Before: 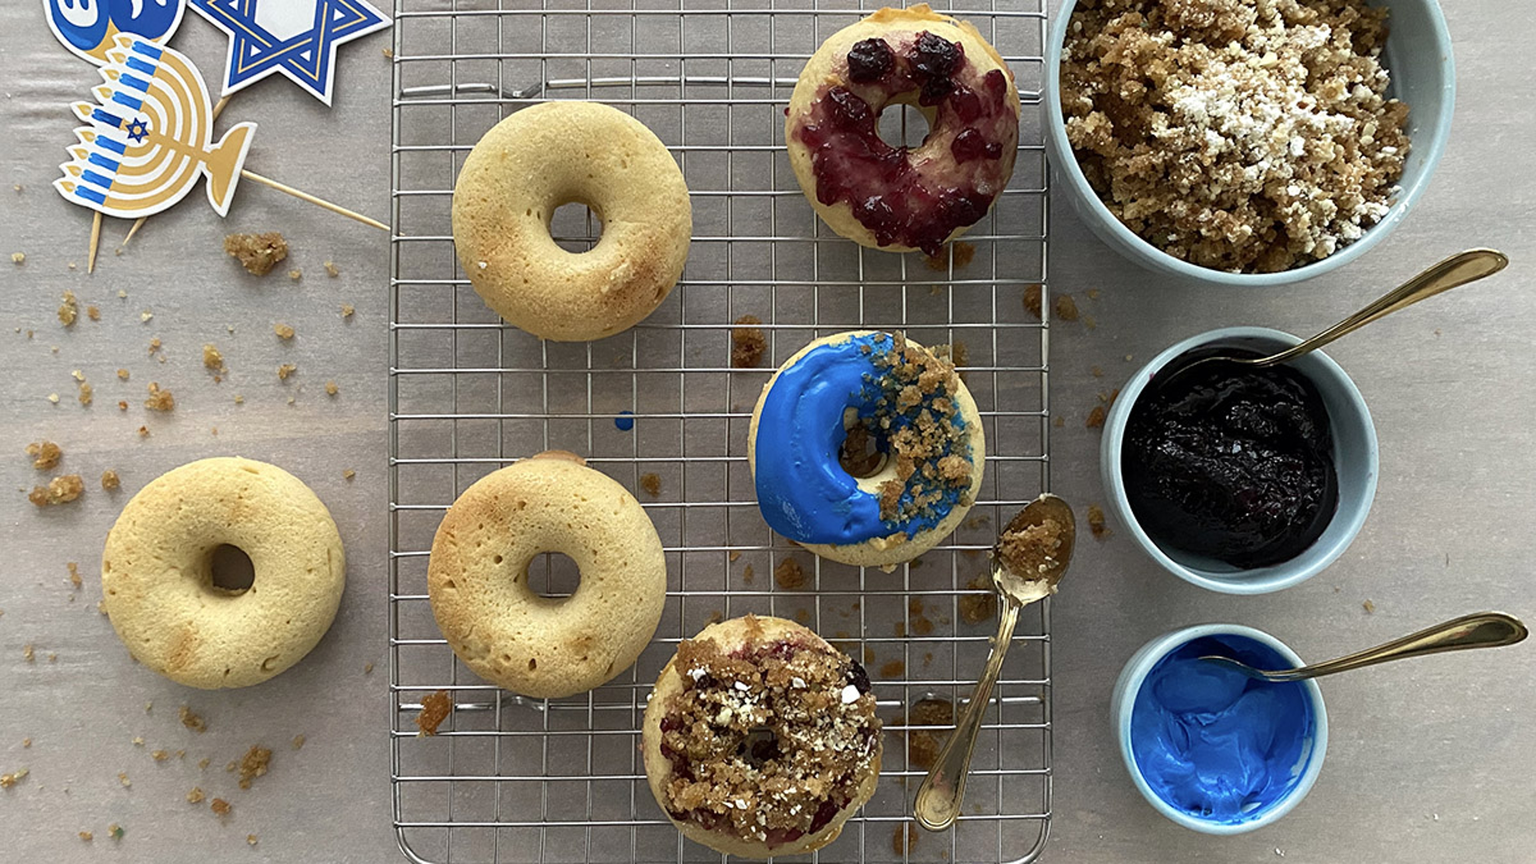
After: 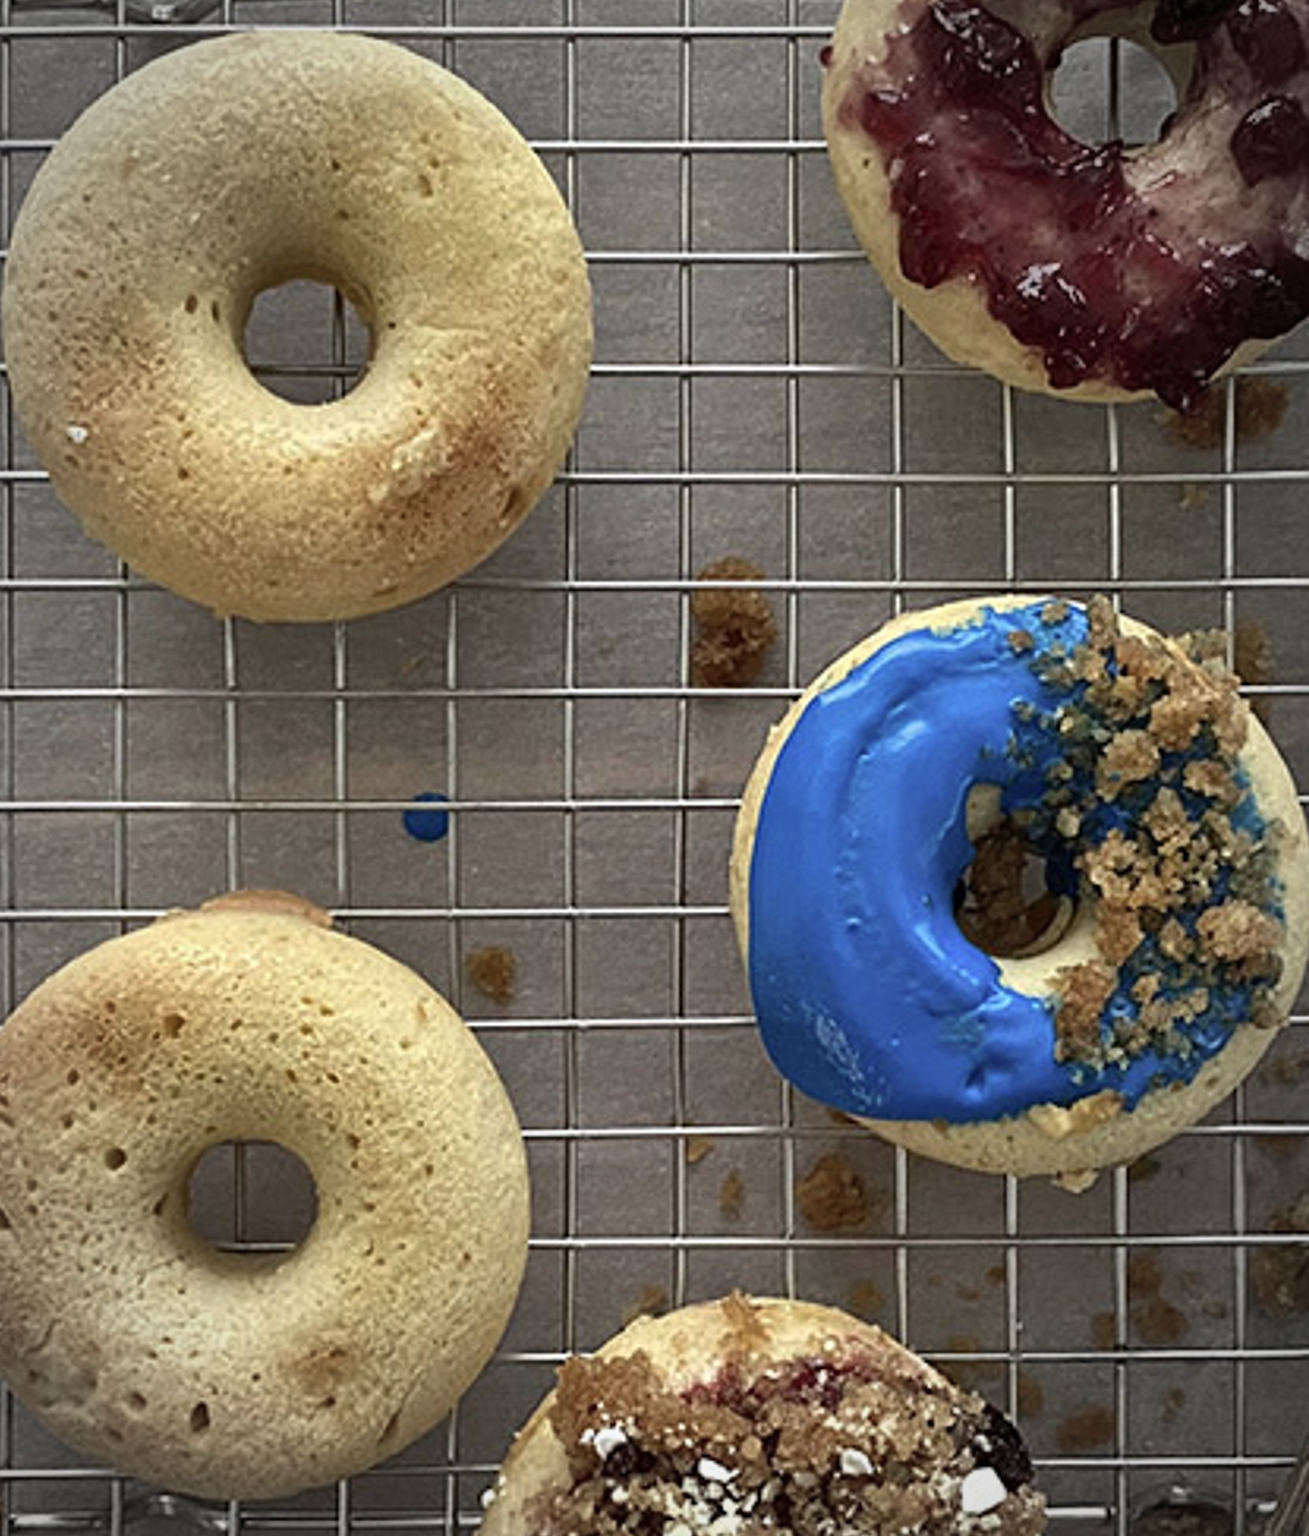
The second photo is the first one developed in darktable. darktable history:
shadows and highlights: white point adjustment 0.125, highlights -69.64, soften with gaussian
vignetting: automatic ratio true, unbound false
color balance rgb: perceptual saturation grading › global saturation -11.798%
crop and rotate: left 29.376%, top 10.333%, right 35.967%, bottom 17.44%
